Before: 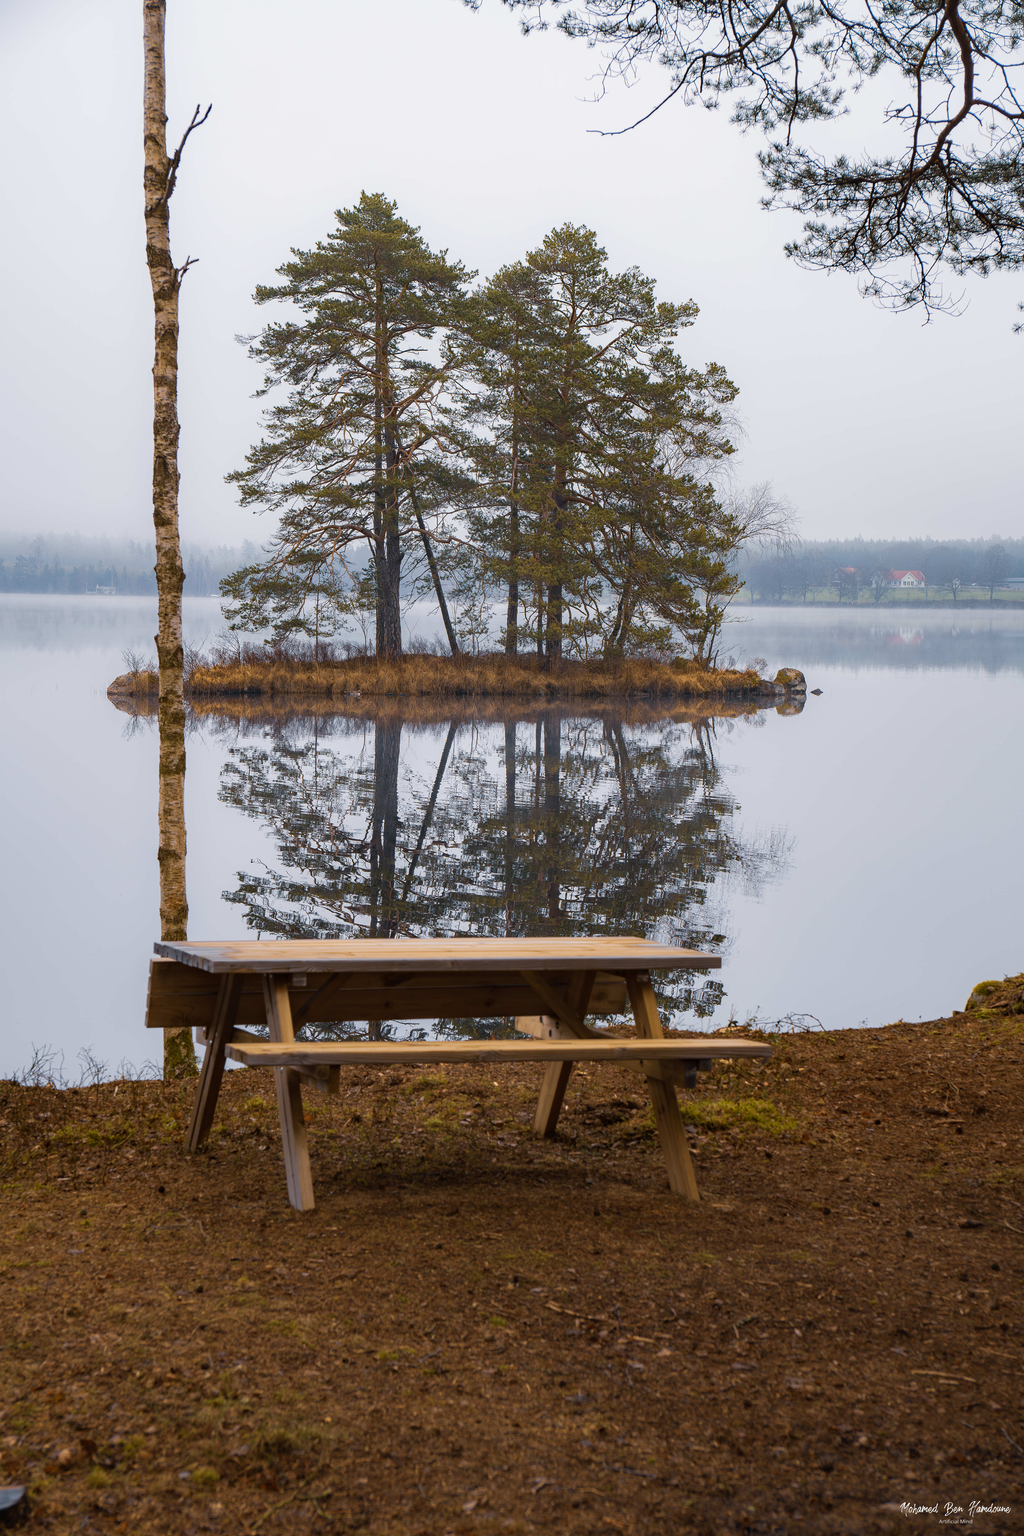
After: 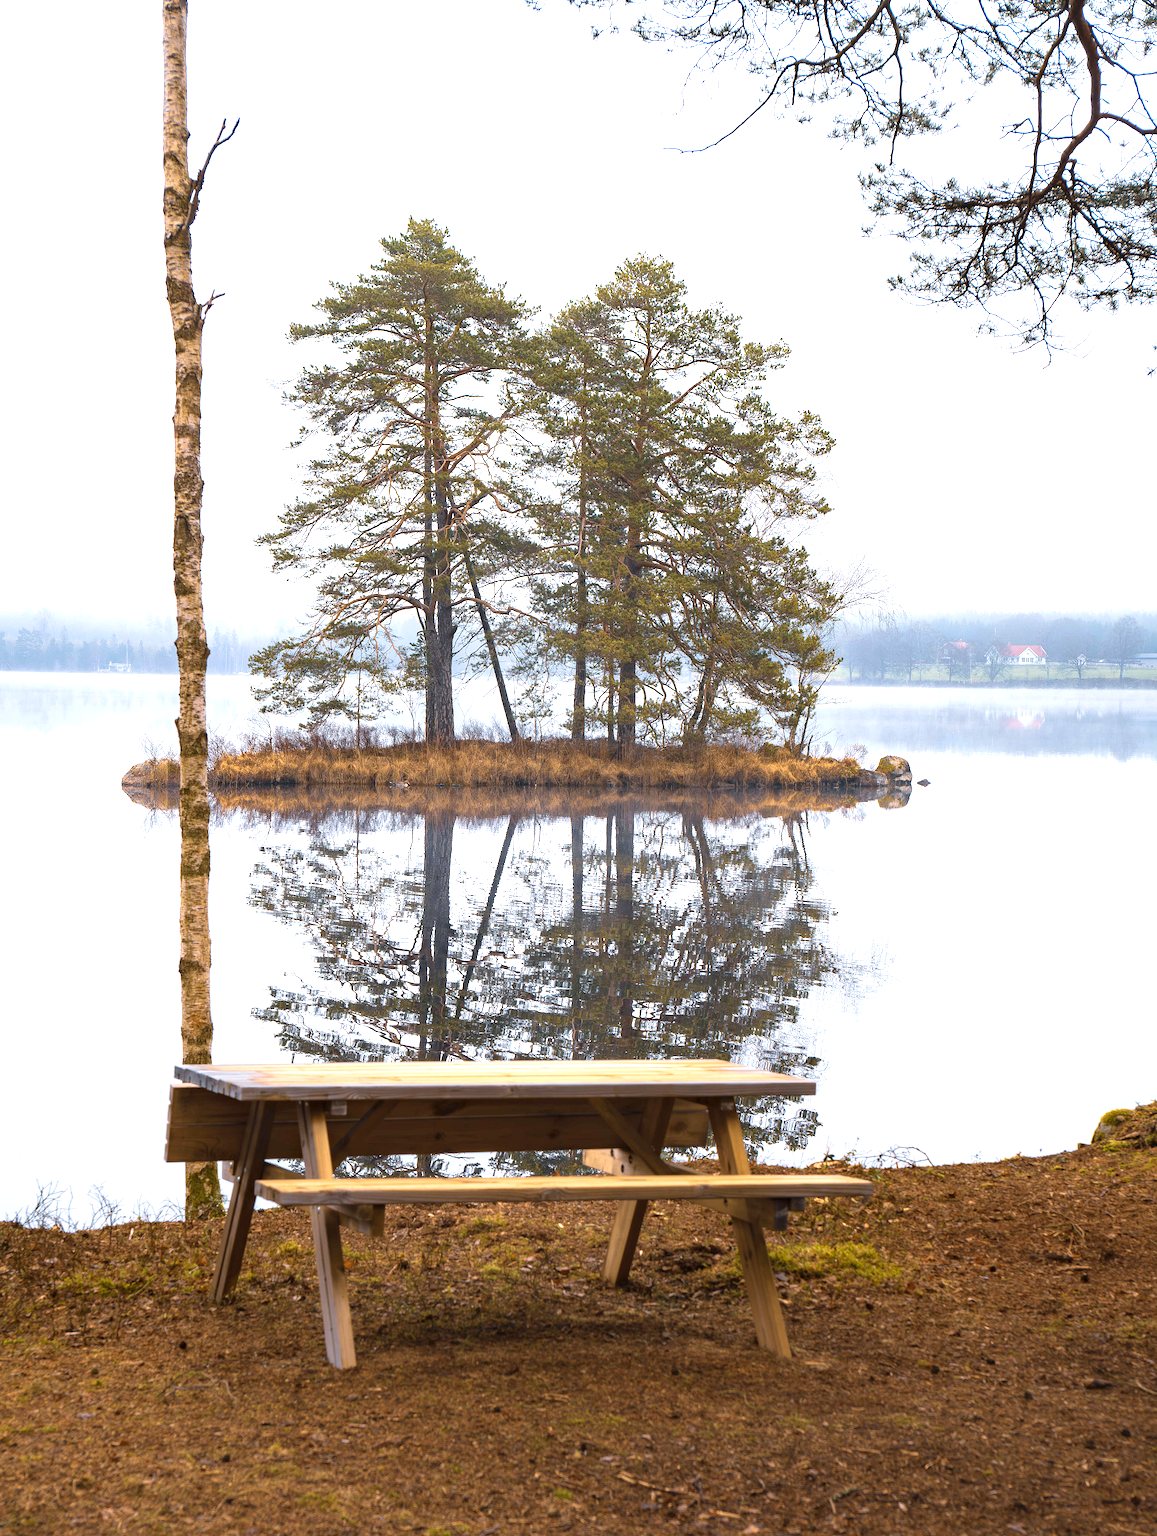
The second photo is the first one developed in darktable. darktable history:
crop and rotate: top 0%, bottom 11.536%
exposure: black level correction 0, exposure 1.1 EV, compensate highlight preservation false
